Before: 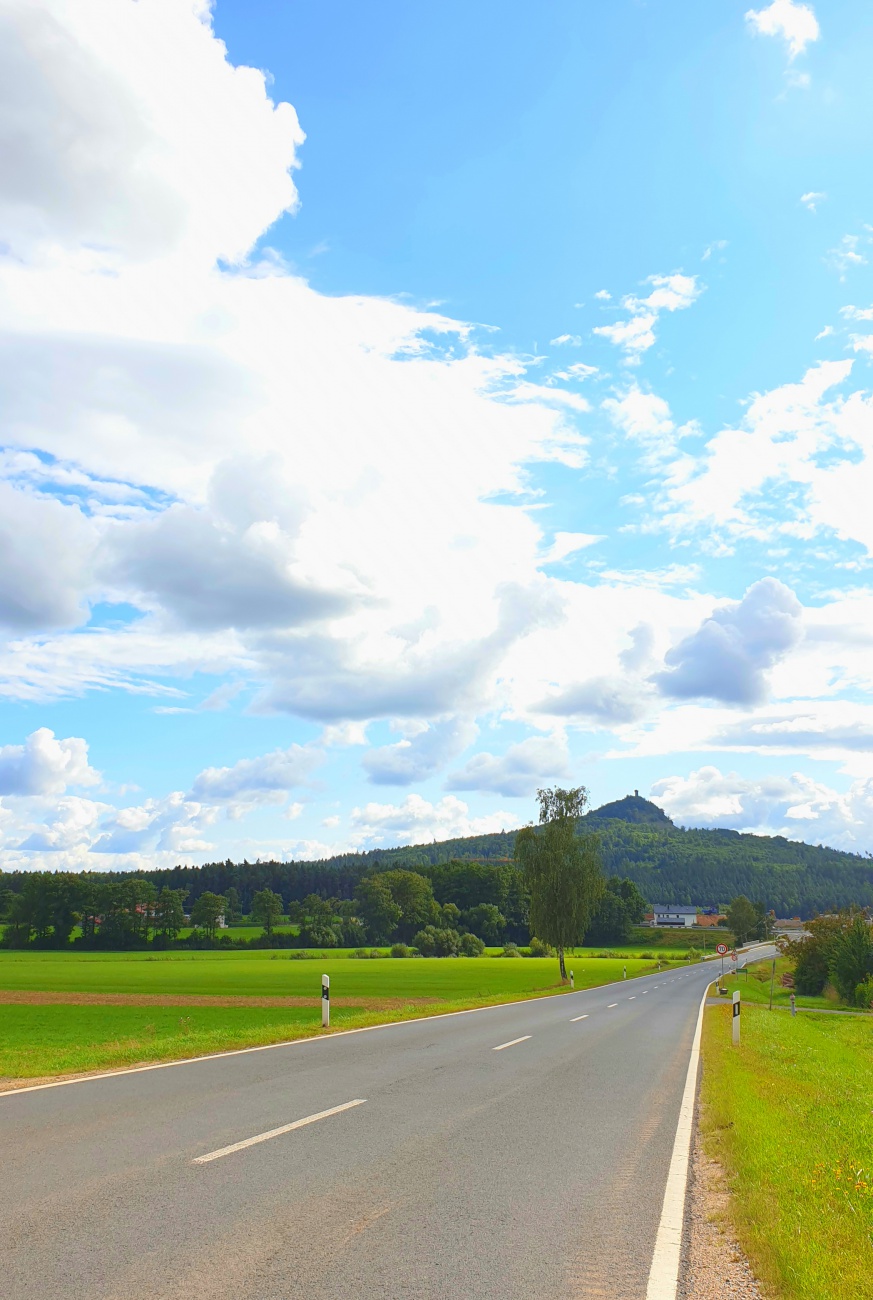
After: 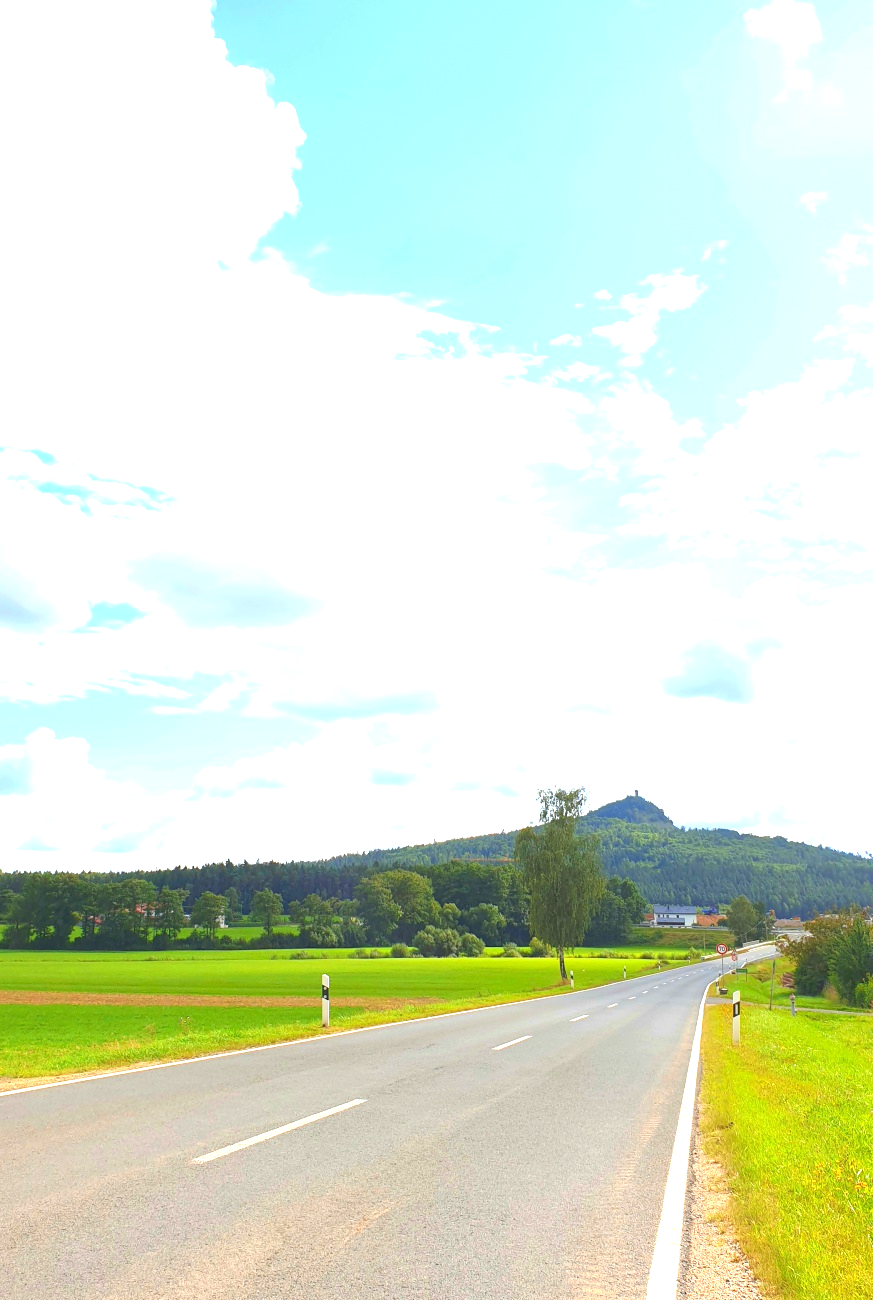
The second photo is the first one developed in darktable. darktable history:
levels: levels [0, 0.492, 0.984]
exposure: exposure 0.99 EV, compensate exposure bias true, compensate highlight preservation false
